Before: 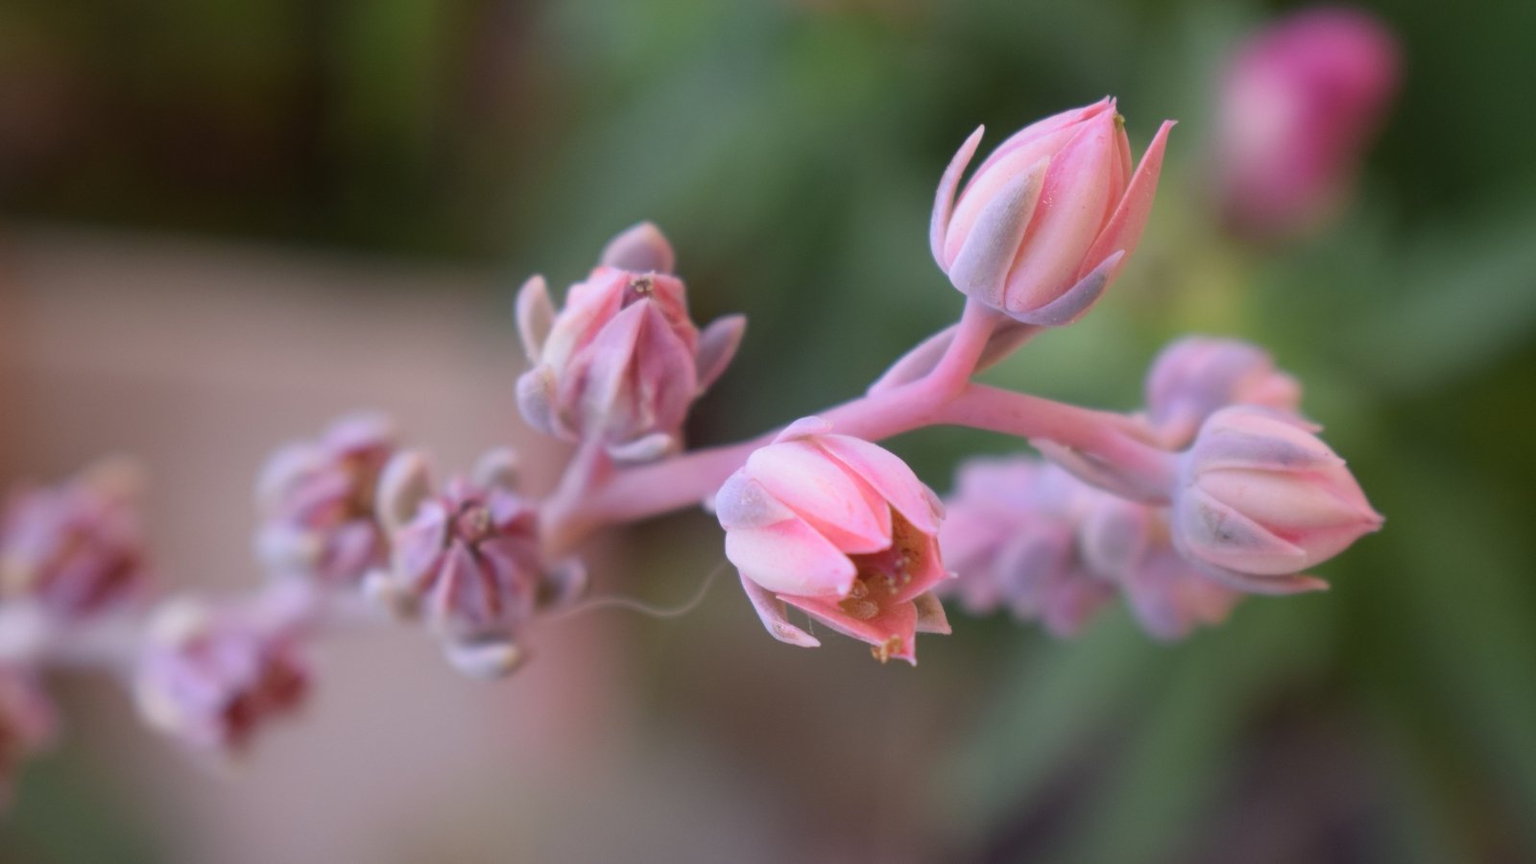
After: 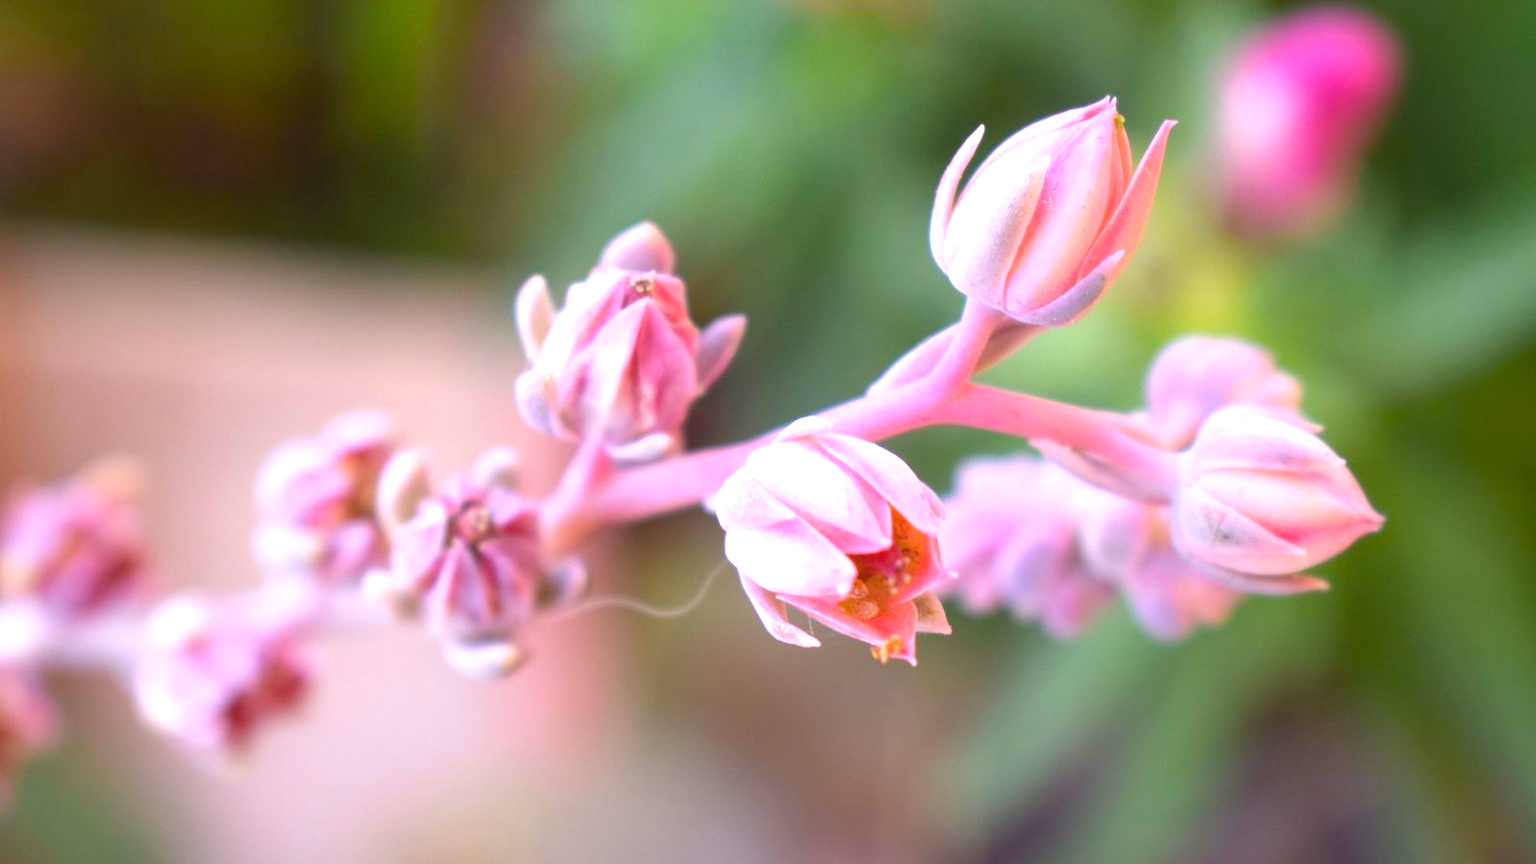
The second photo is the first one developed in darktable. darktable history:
color balance rgb: perceptual saturation grading › global saturation 25%, global vibrance 20%
exposure: black level correction 0, exposure 1.2 EV, compensate highlight preservation false
